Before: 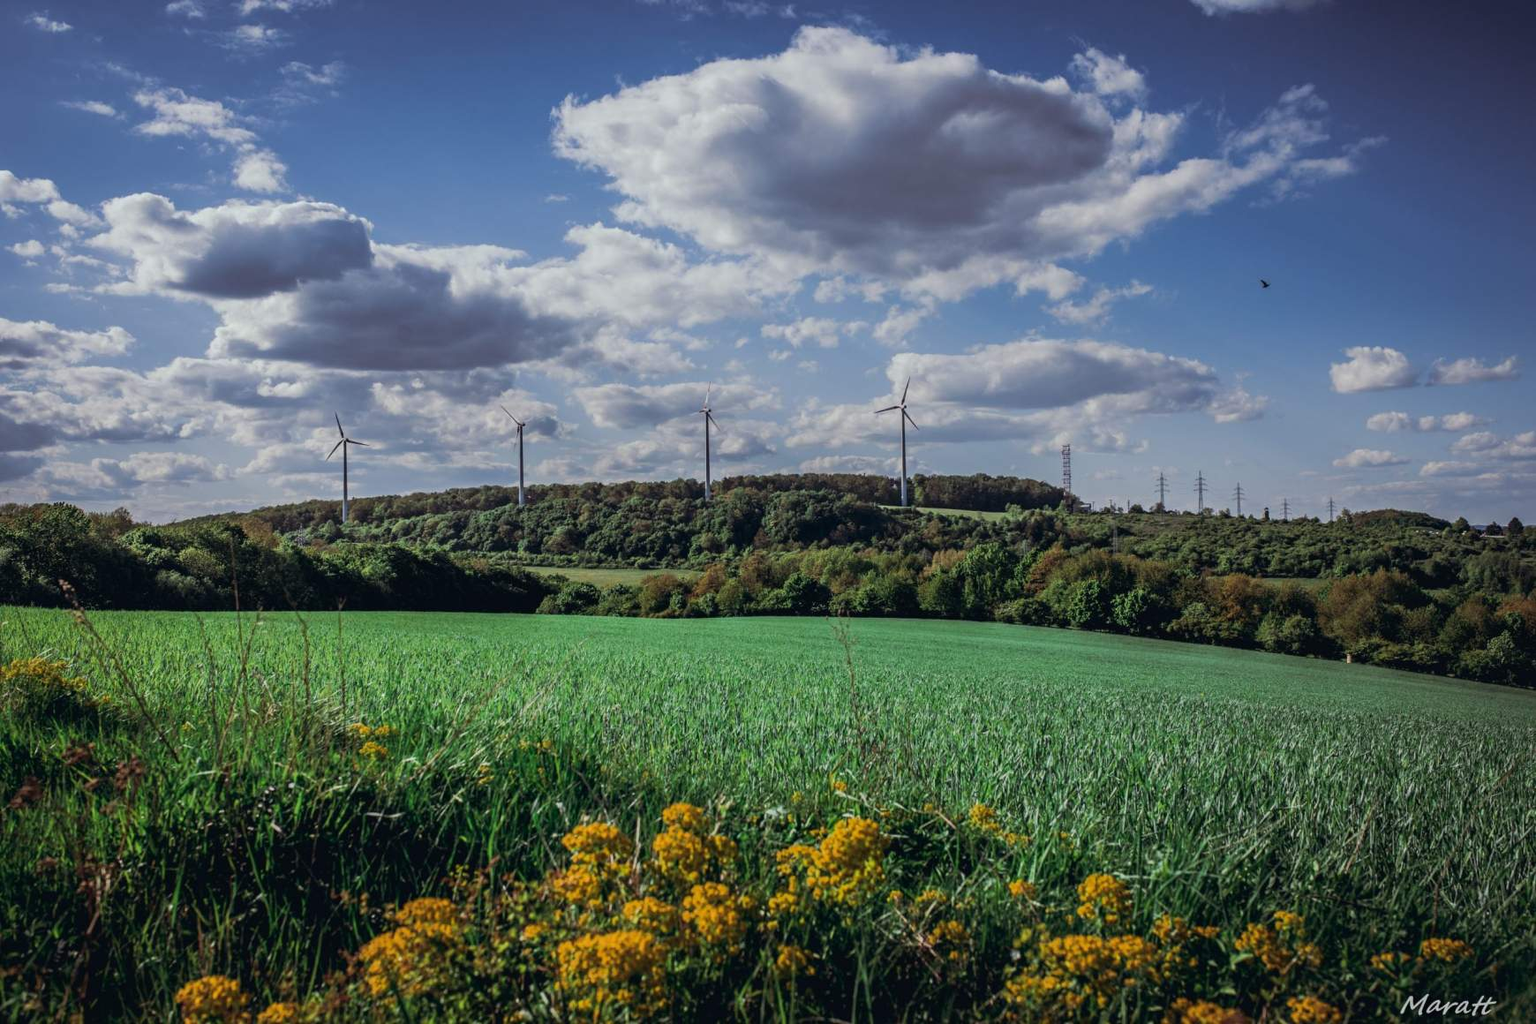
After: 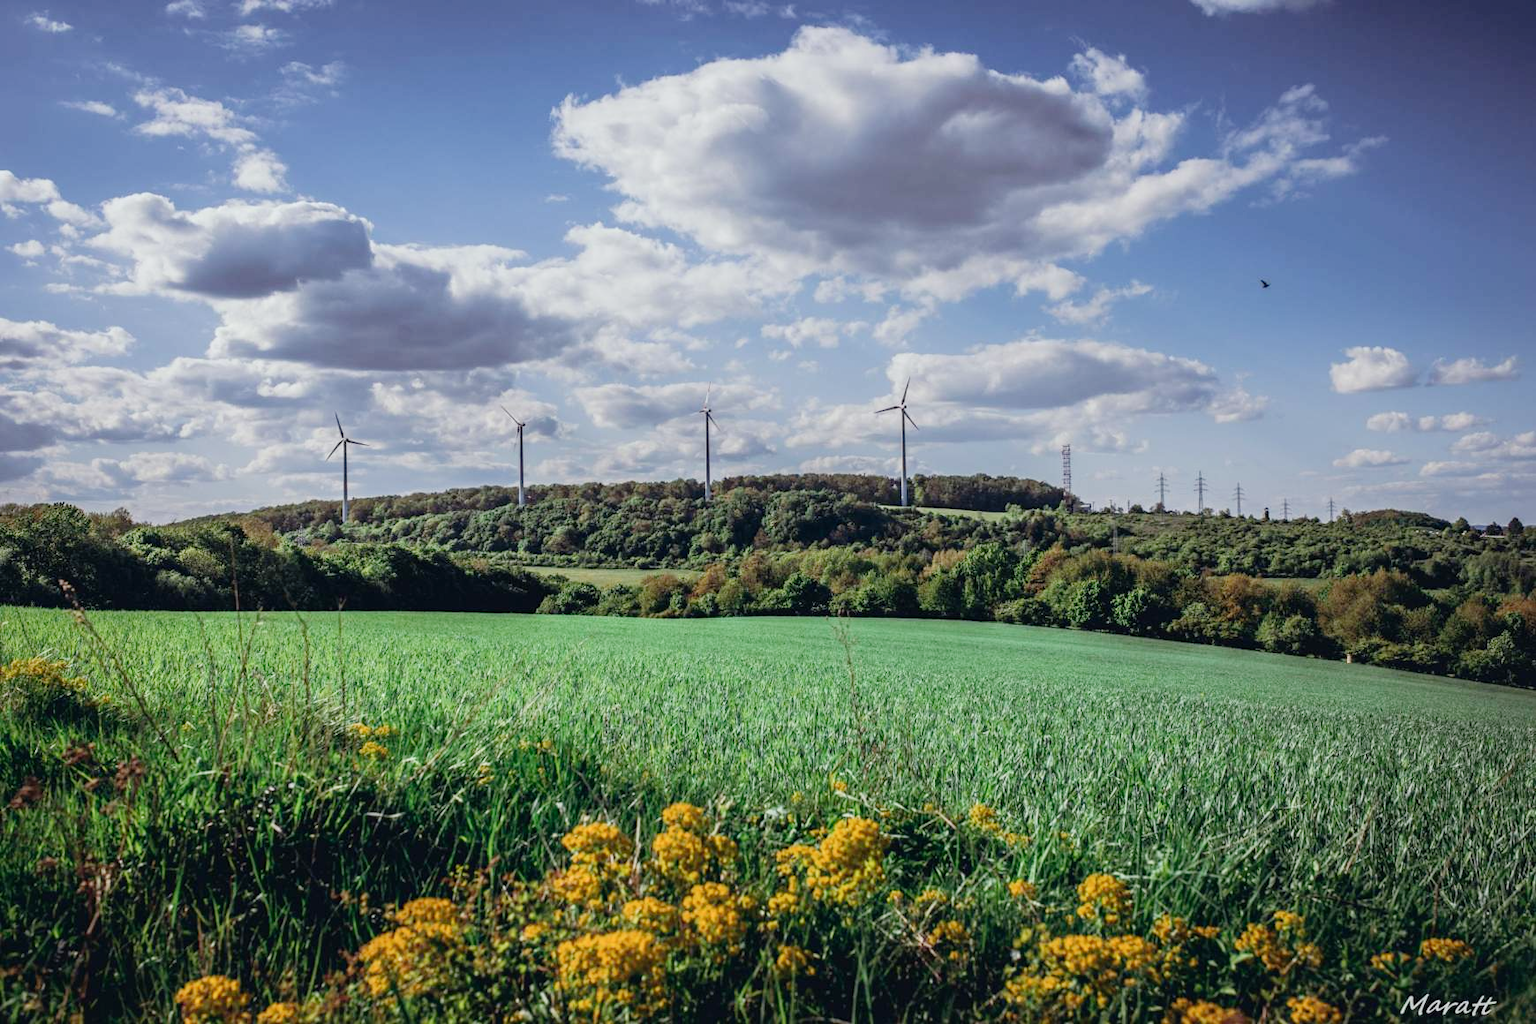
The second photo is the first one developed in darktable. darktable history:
tone curve: curves: ch0 [(0, 0) (0.003, 0.004) (0.011, 0.015) (0.025, 0.033) (0.044, 0.059) (0.069, 0.093) (0.1, 0.133) (0.136, 0.182) (0.177, 0.237) (0.224, 0.3) (0.277, 0.369) (0.335, 0.437) (0.399, 0.511) (0.468, 0.584) (0.543, 0.656) (0.623, 0.729) (0.709, 0.8) (0.801, 0.872) (0.898, 0.935) (1, 1)], preserve colors none
